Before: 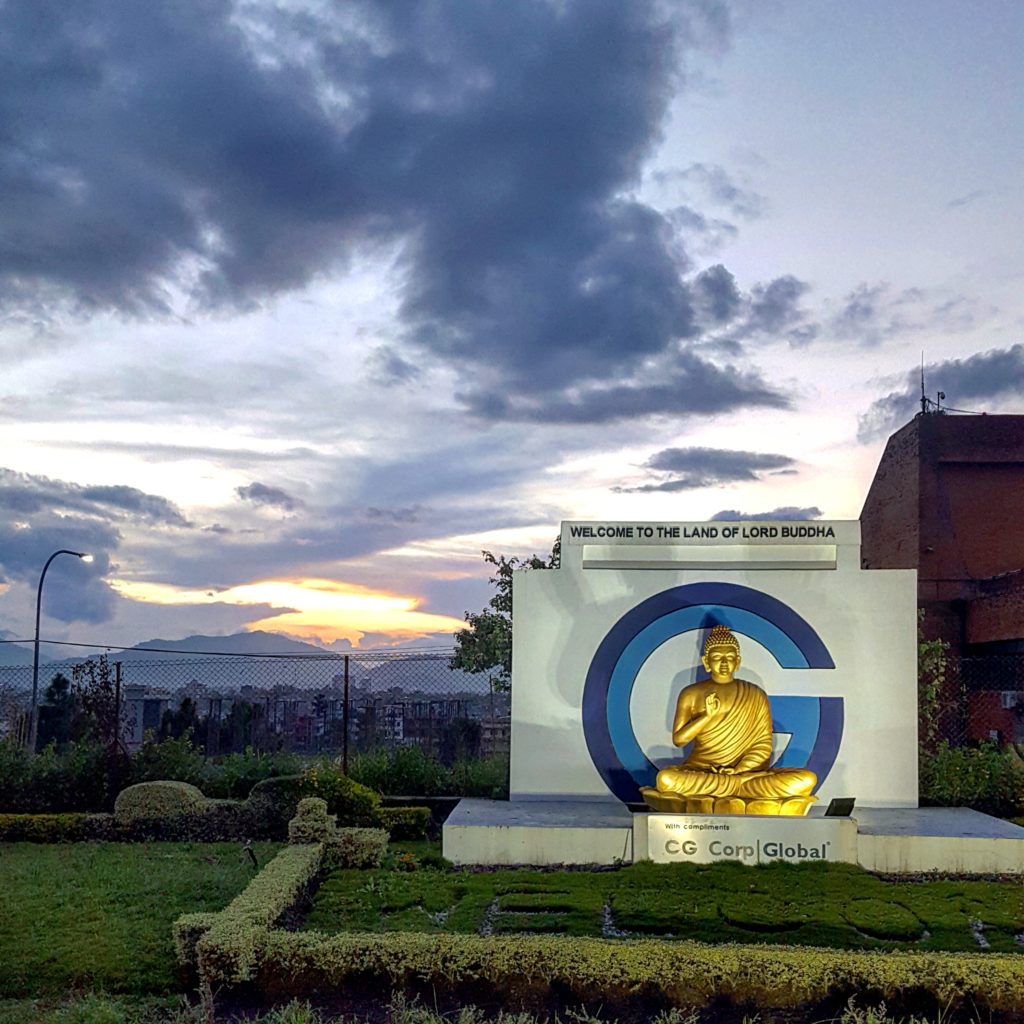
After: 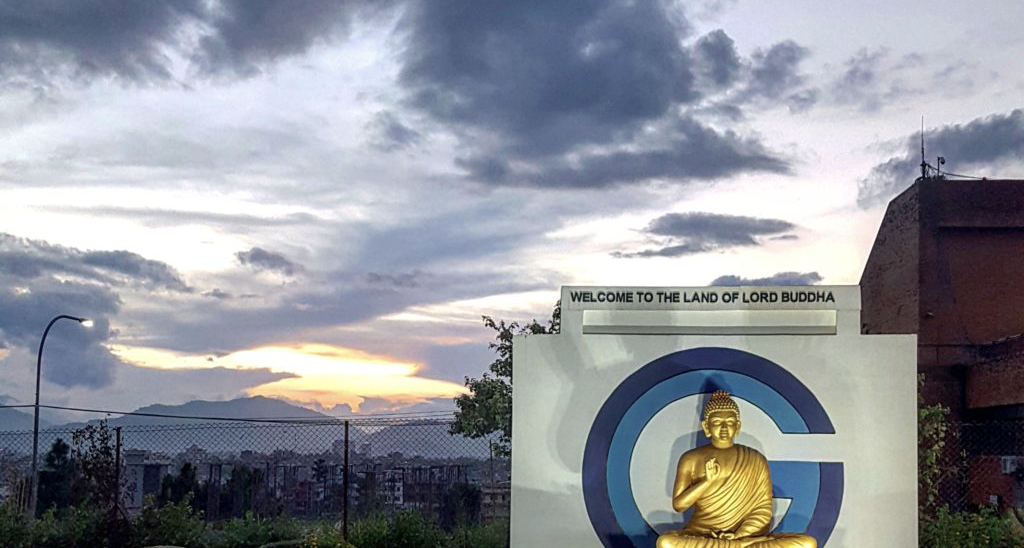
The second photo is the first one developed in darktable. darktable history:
crop and rotate: top 23.043%, bottom 23.437%
color correction: saturation 0.8
